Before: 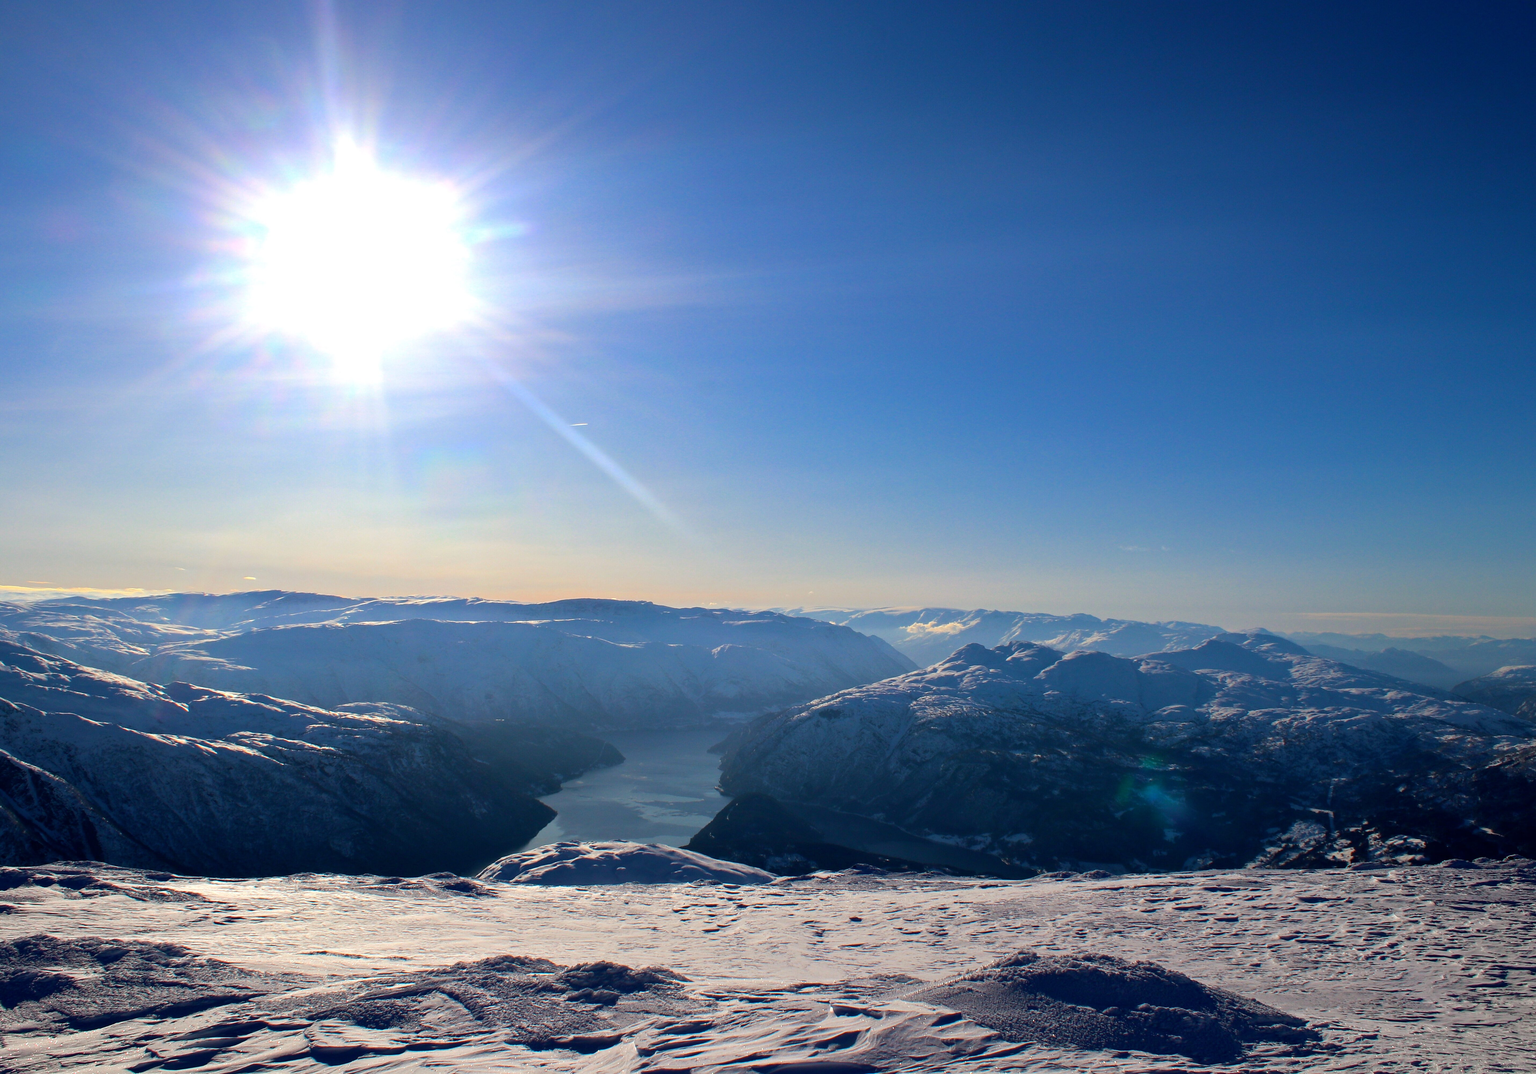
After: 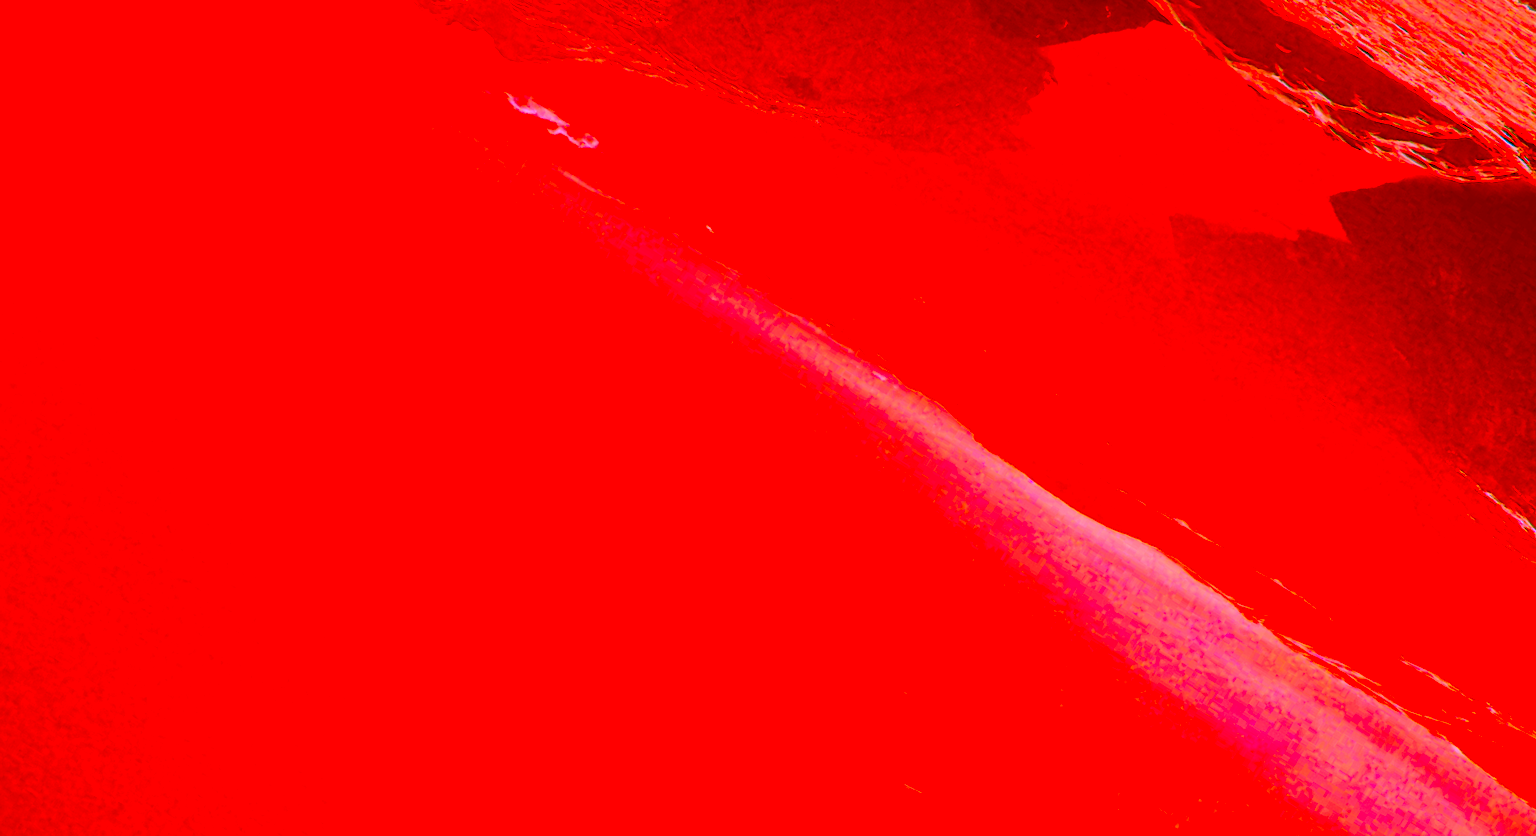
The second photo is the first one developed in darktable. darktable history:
crop and rotate: angle 148.23°, left 9.112%, top 15.627%, right 4.539%, bottom 17.085%
color balance rgb: perceptual saturation grading › global saturation 30.329%, global vibrance 30.248%
color correction: highlights a* -39.05, highlights b* -39.48, shadows a* -39.88, shadows b* -39.33, saturation -2.99
